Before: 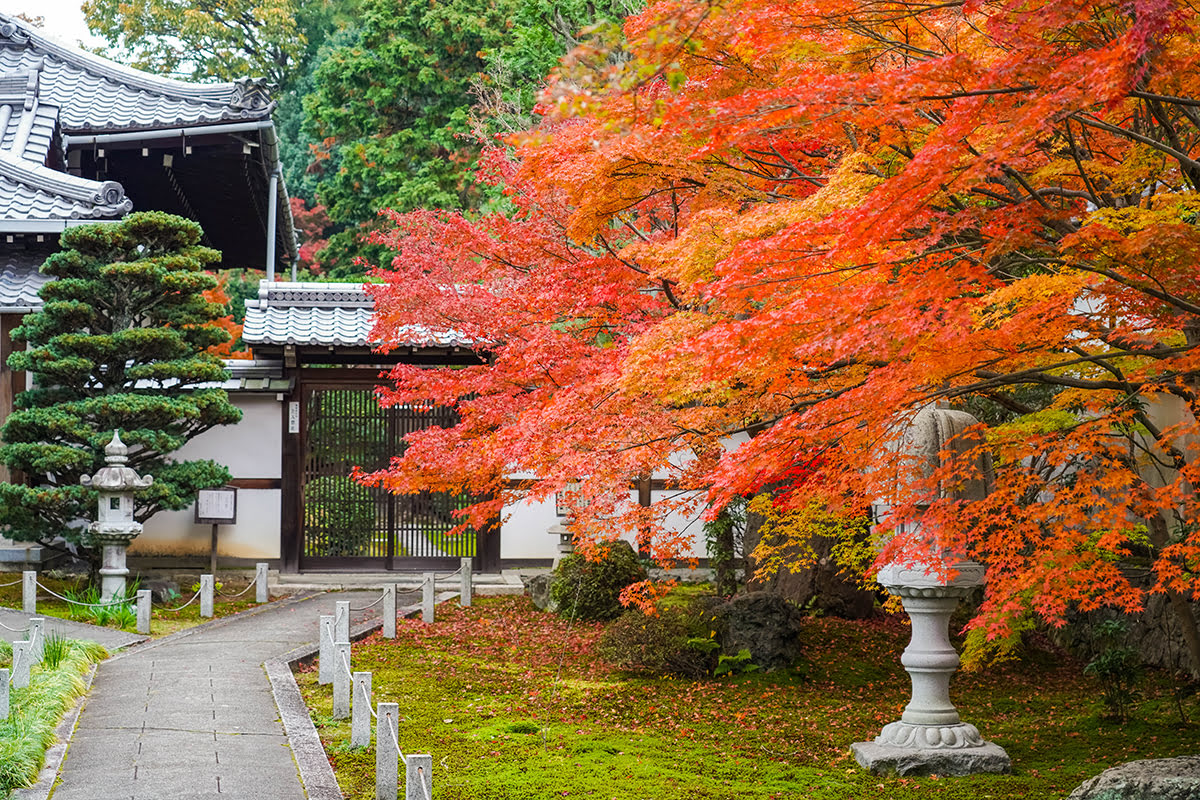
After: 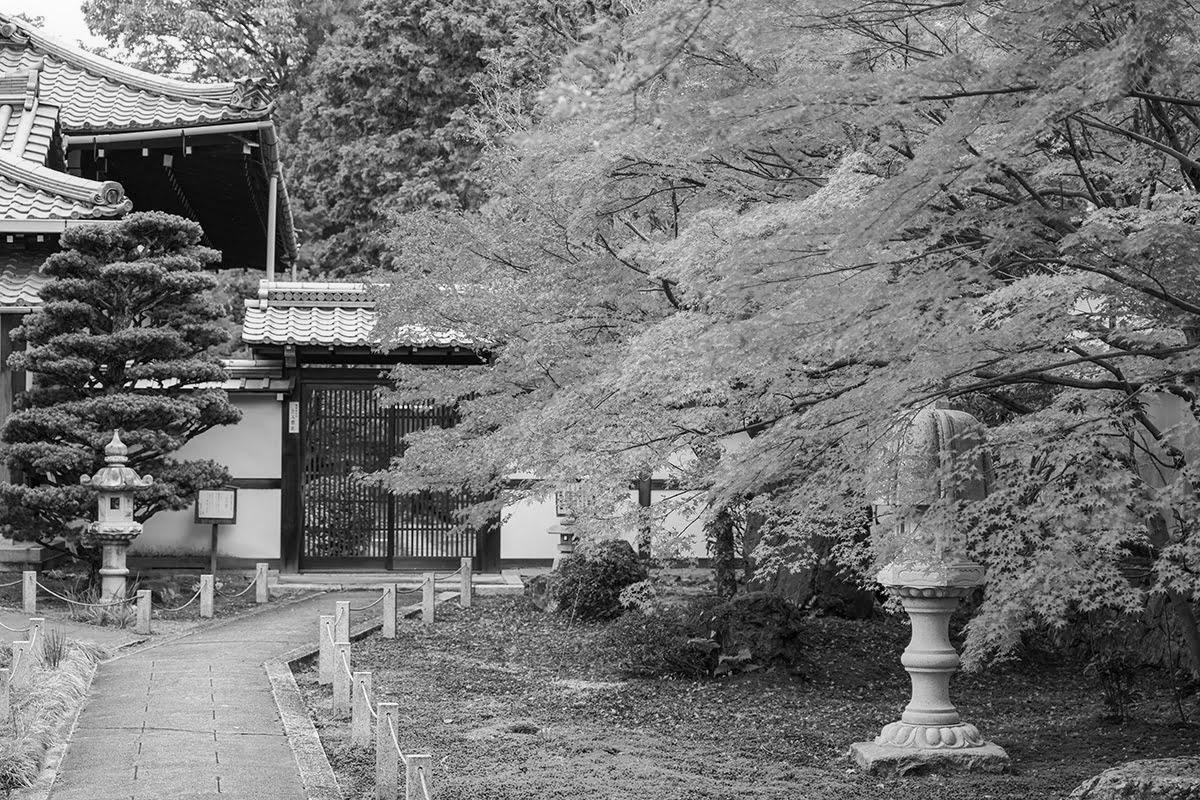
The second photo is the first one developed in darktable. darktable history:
white balance: red 1.123, blue 0.83
monochrome: a 26.22, b 42.67, size 0.8
